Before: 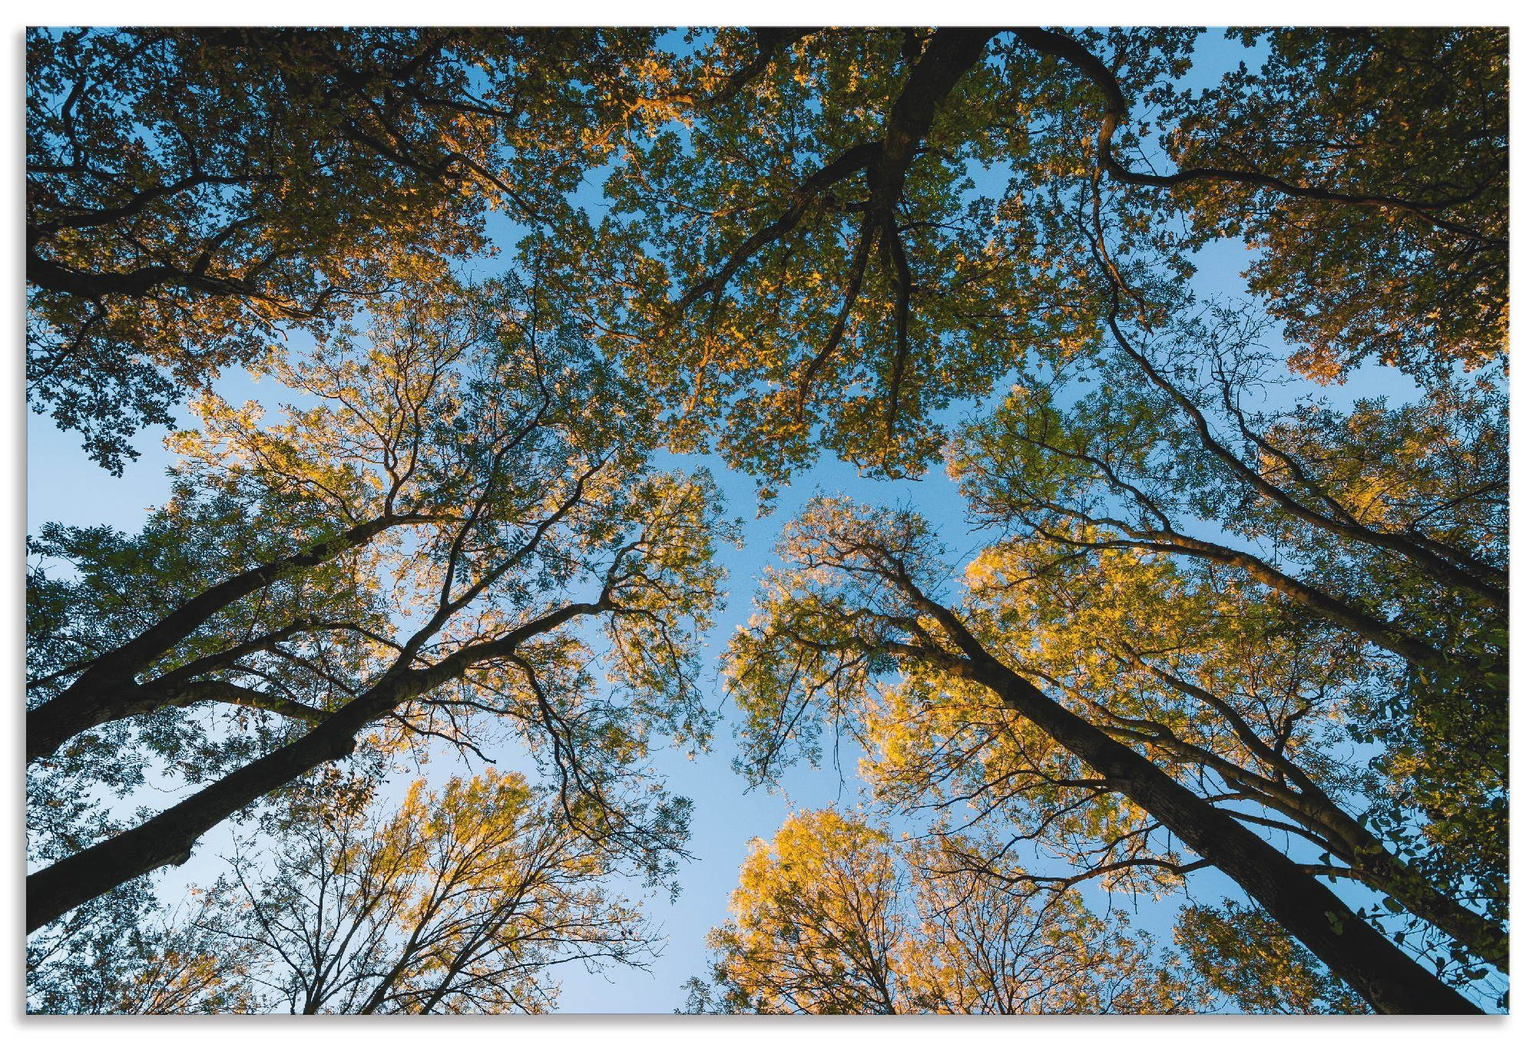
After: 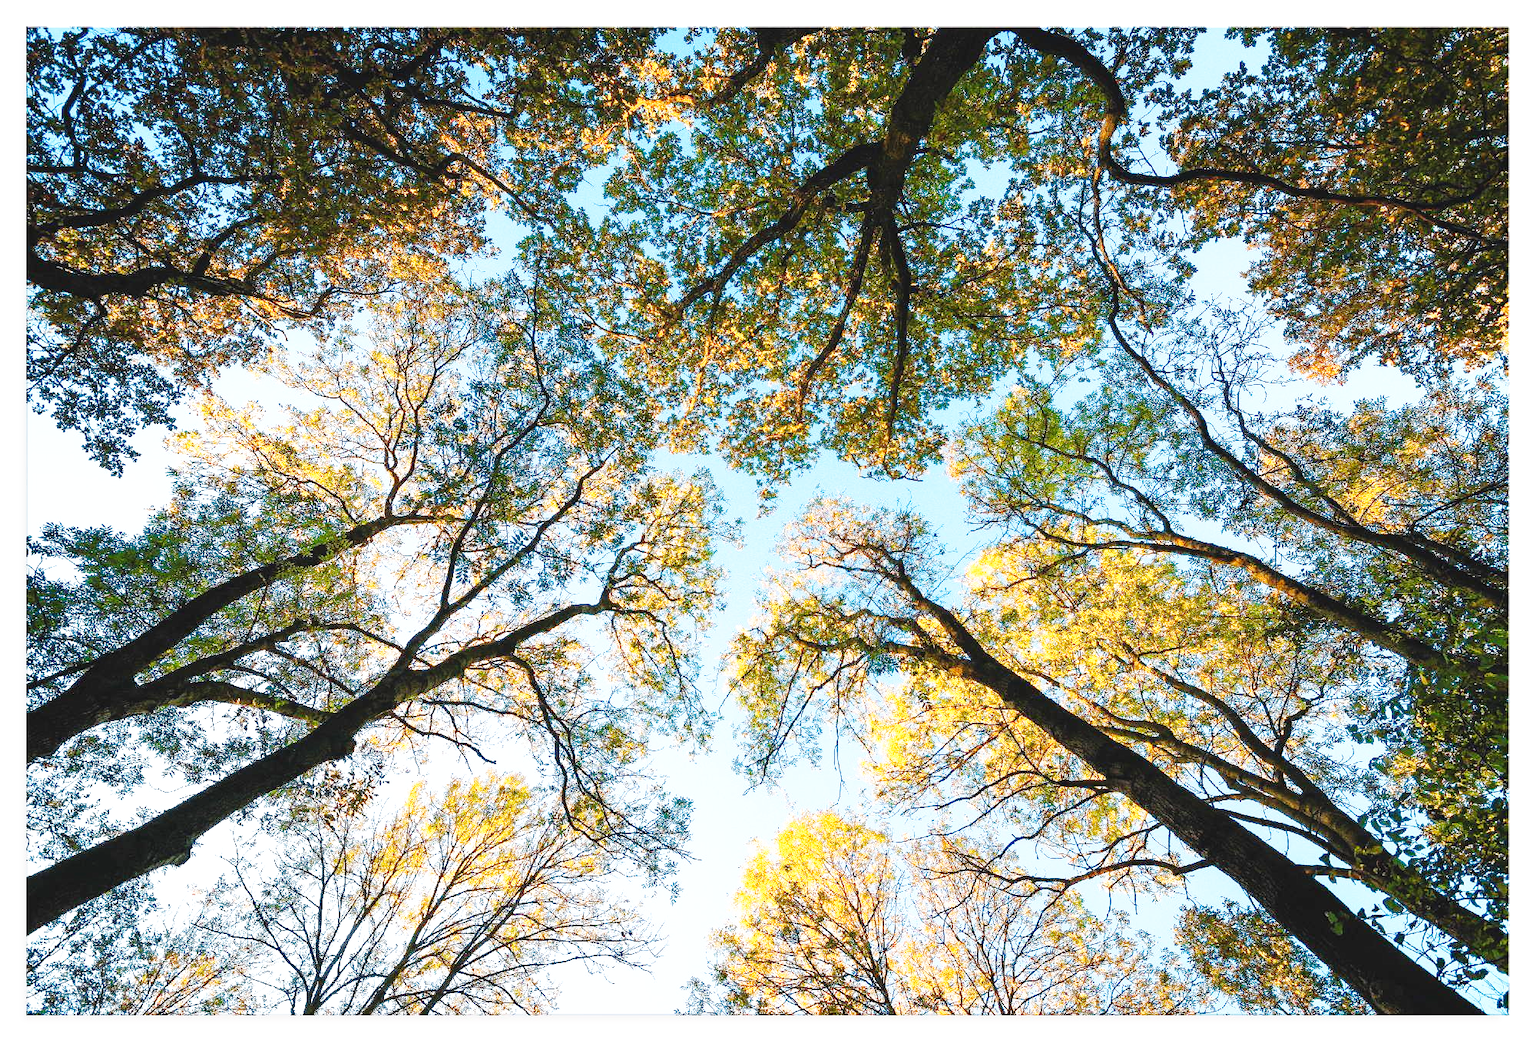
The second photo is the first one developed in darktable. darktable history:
exposure: black level correction 0.001, exposure 0.5 EV, compensate exposure bias true, compensate highlight preservation false
base curve: curves: ch0 [(0, 0.003) (0.001, 0.002) (0.006, 0.004) (0.02, 0.022) (0.048, 0.086) (0.094, 0.234) (0.162, 0.431) (0.258, 0.629) (0.385, 0.8) (0.548, 0.918) (0.751, 0.988) (1, 1)], preserve colors none
